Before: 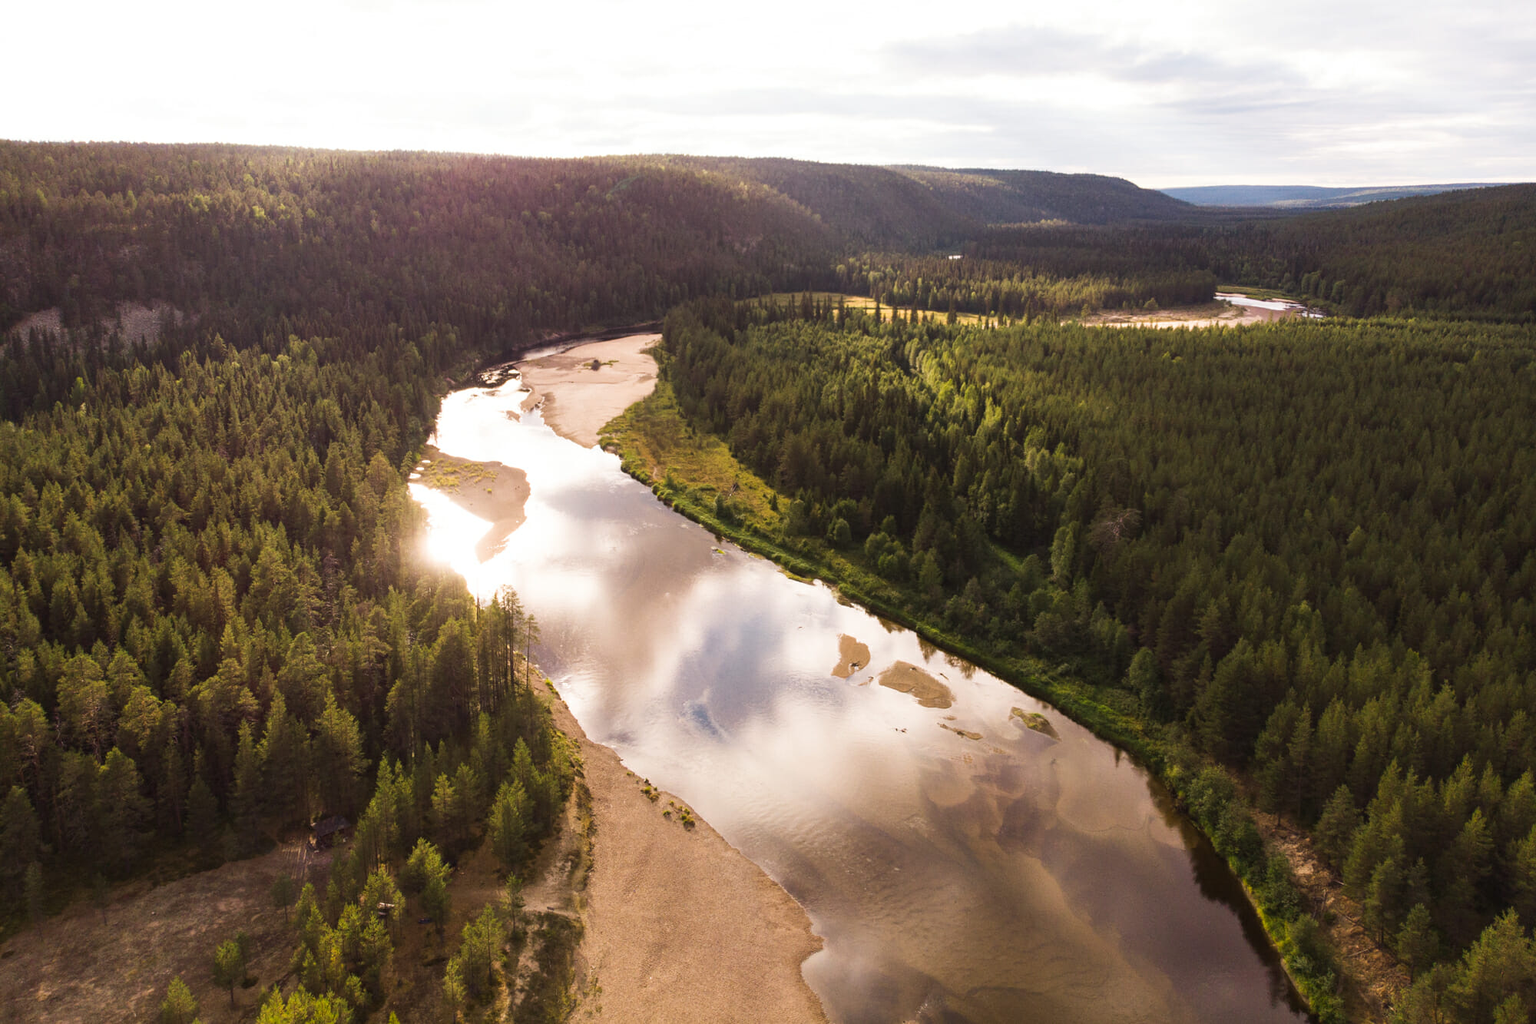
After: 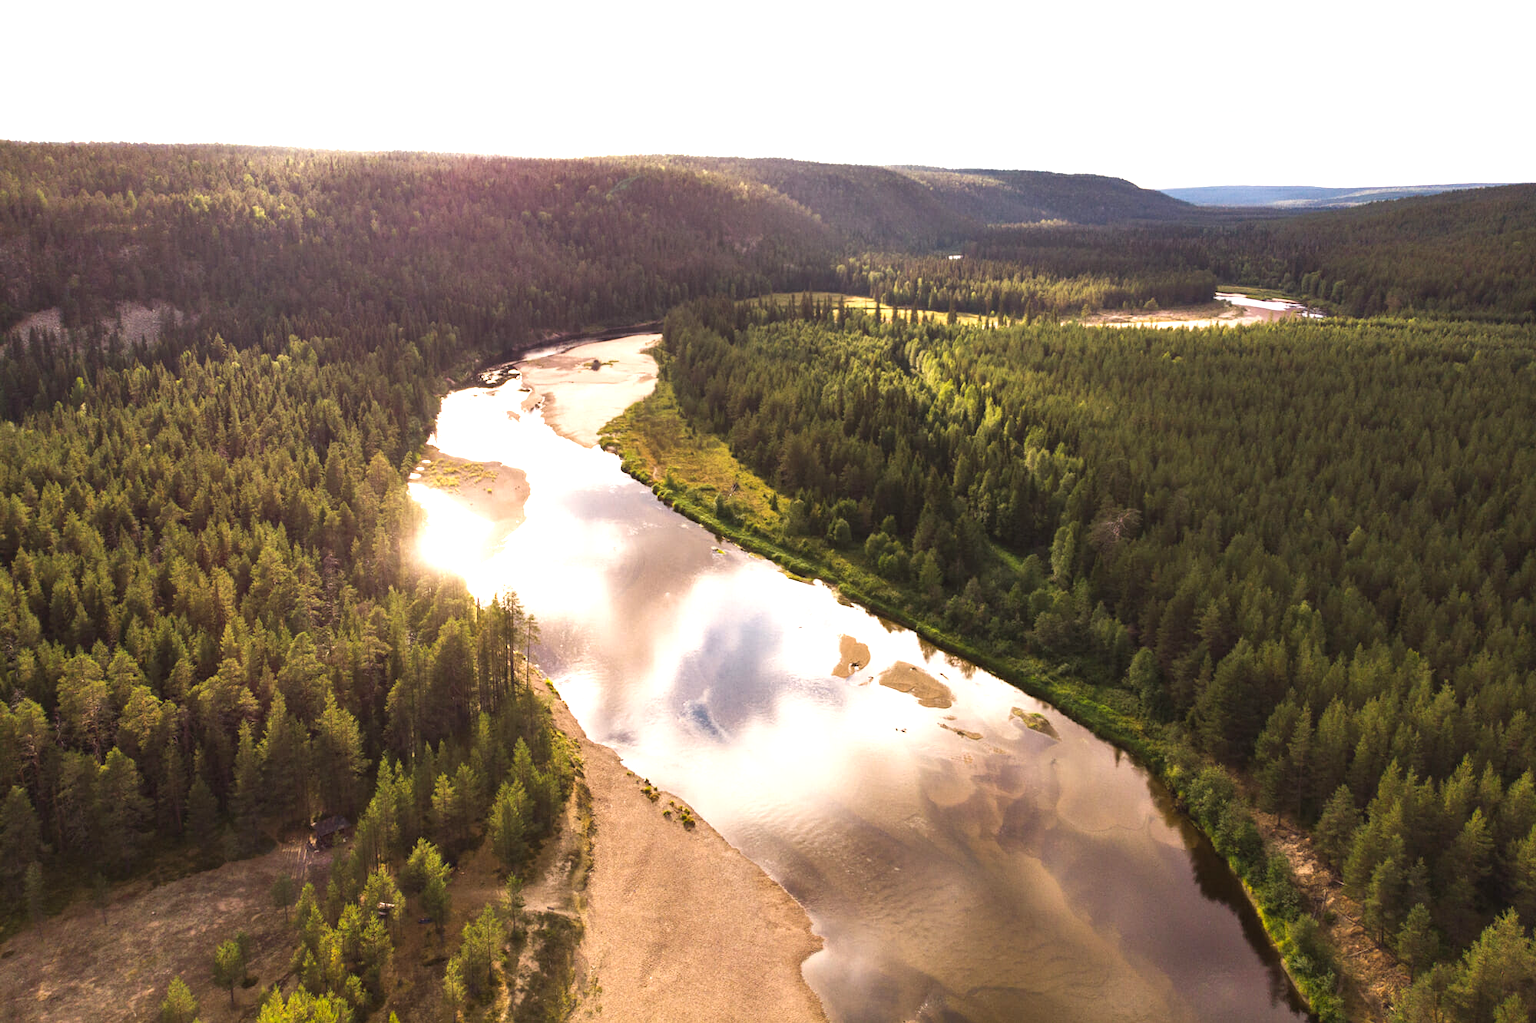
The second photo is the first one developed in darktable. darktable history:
exposure: exposure 0.648 EV, compensate highlight preservation false
shadows and highlights: shadows 20.91, highlights -35.45, soften with gaussian
